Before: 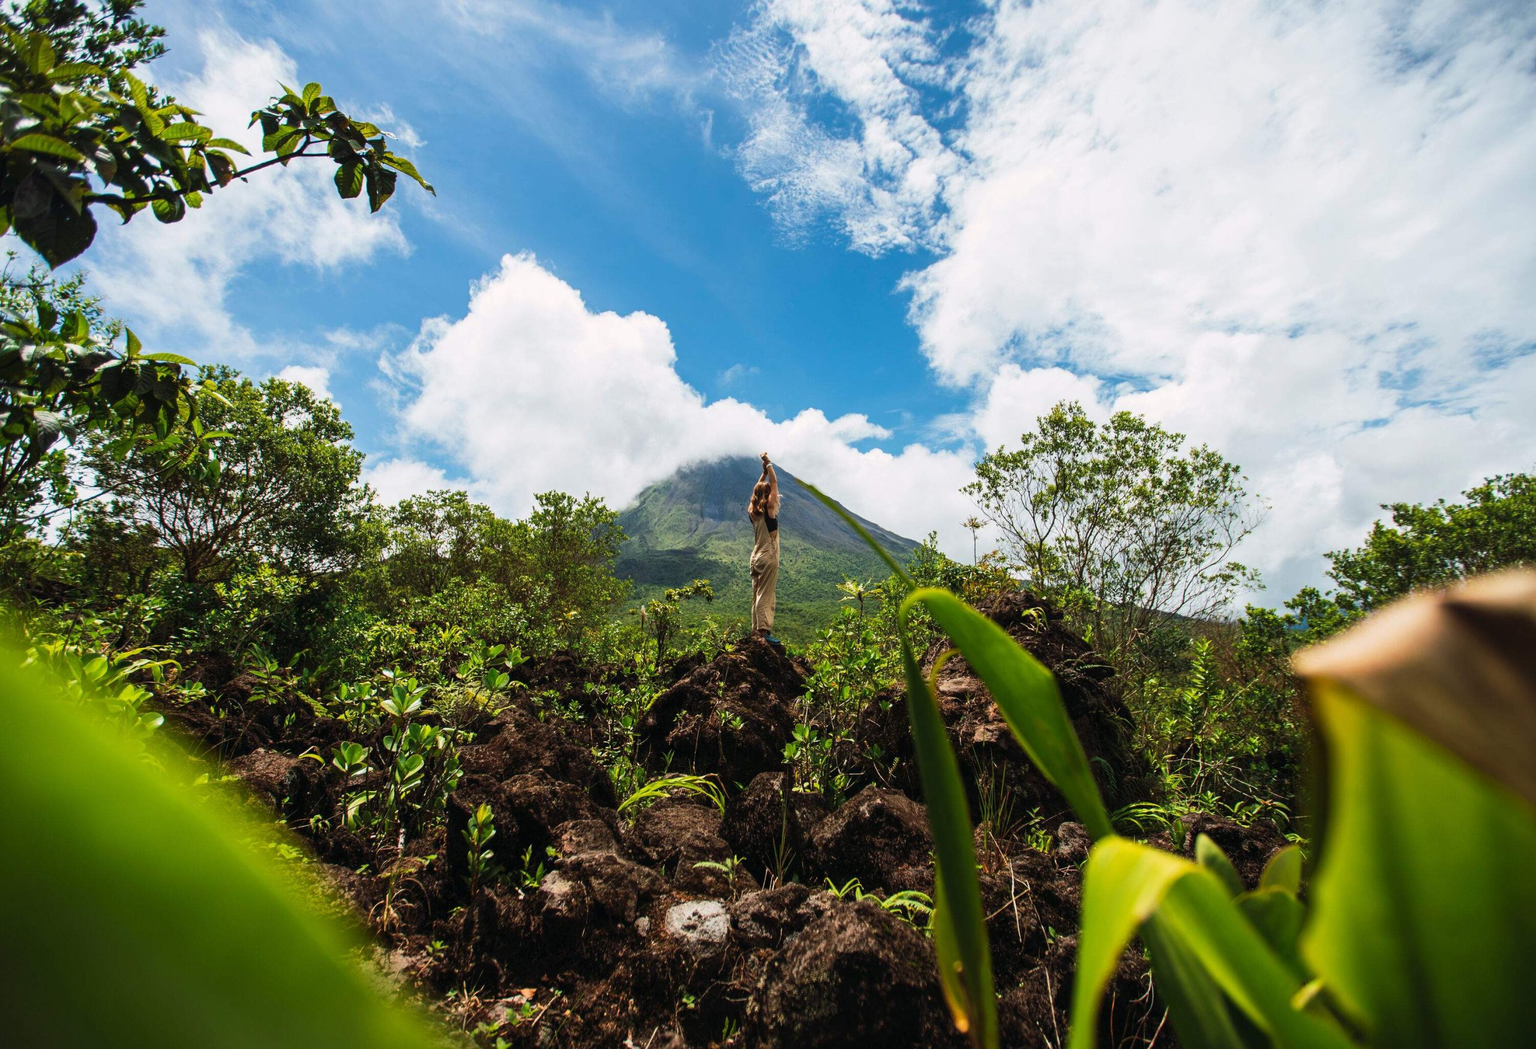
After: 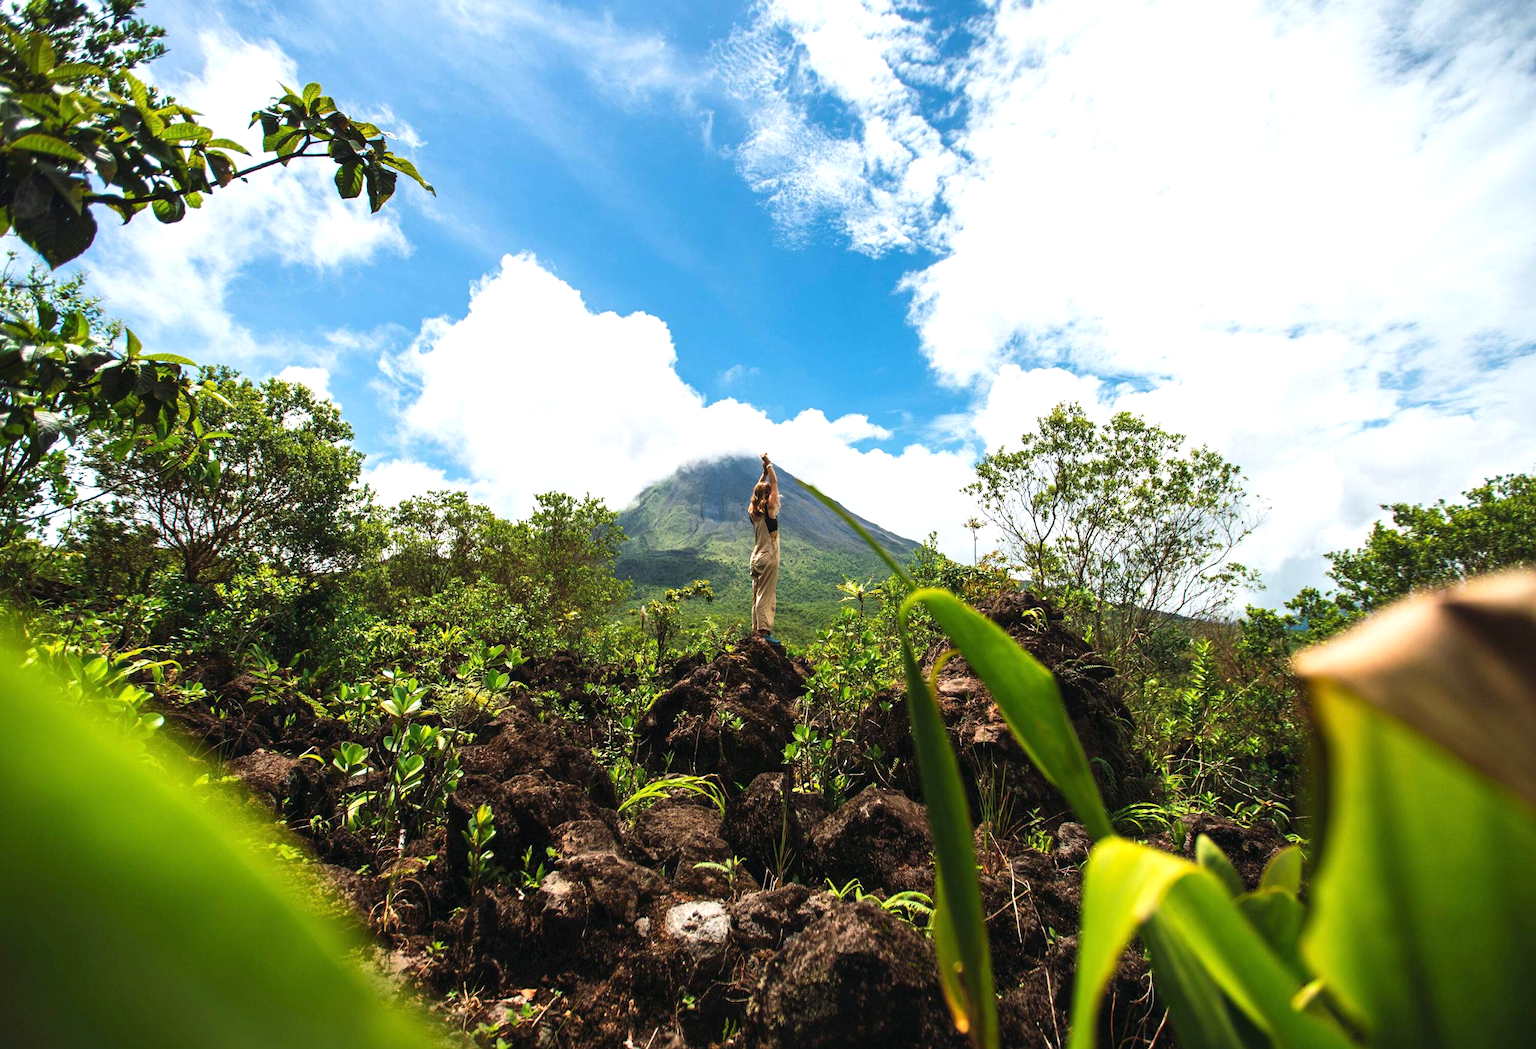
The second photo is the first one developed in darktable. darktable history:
exposure: black level correction 0, exposure 0.5 EV, compensate exposure bias true, compensate highlight preservation false
base curve: curves: ch0 [(0, 0) (0.297, 0.298) (1, 1)], preserve colors none
